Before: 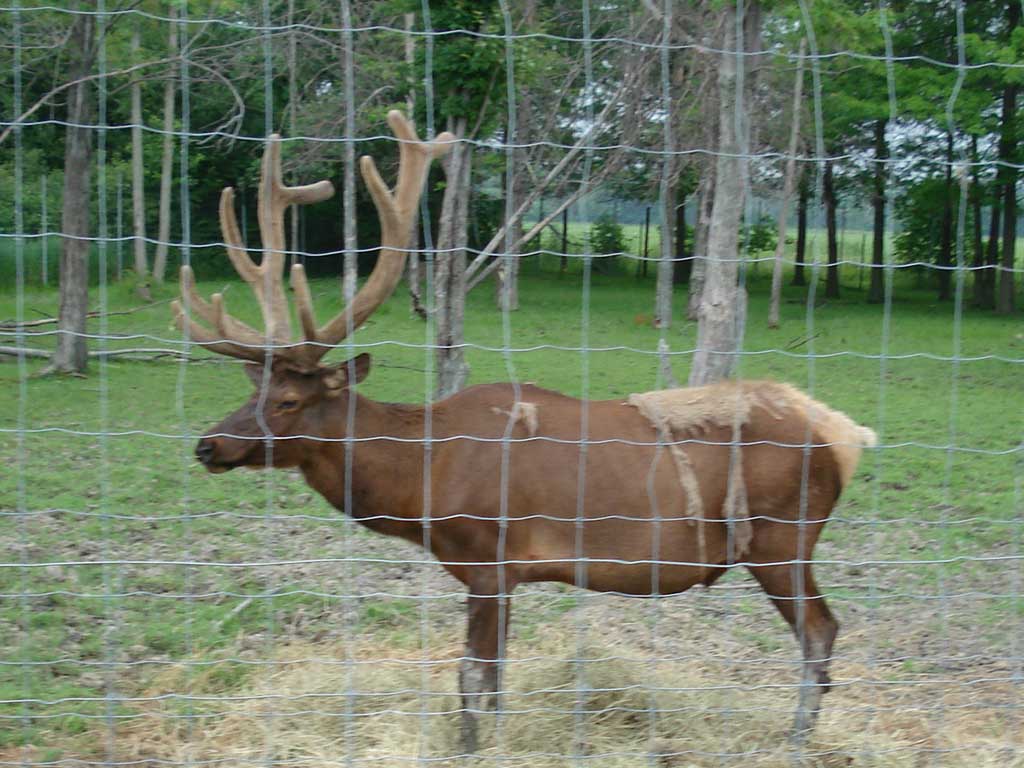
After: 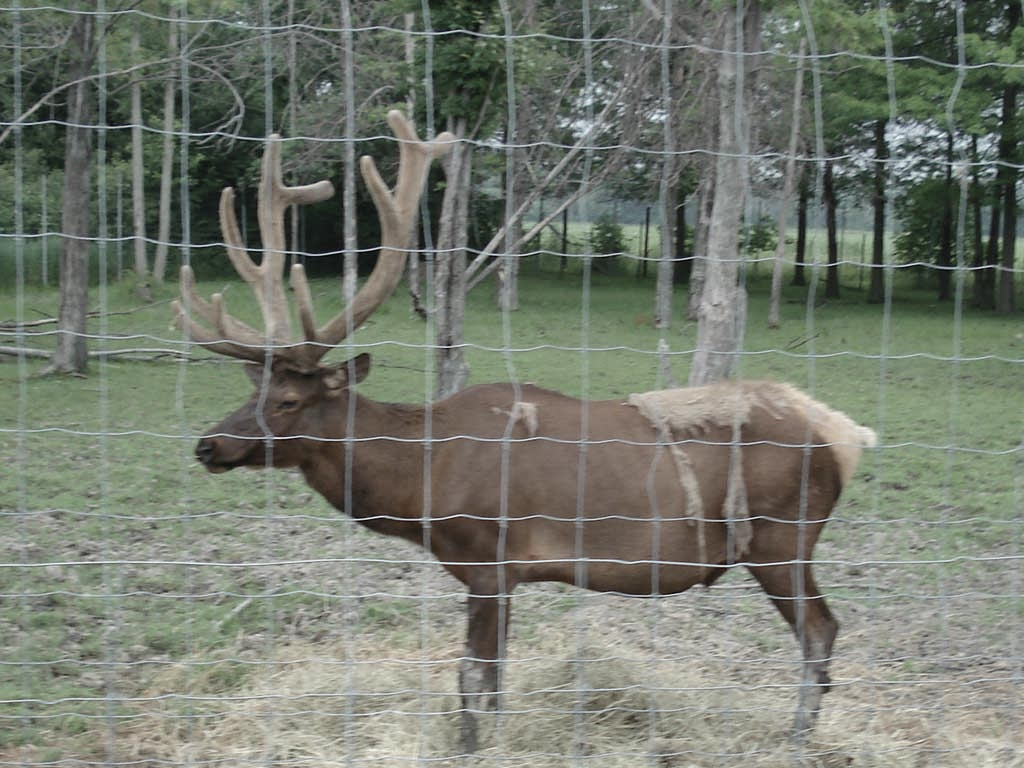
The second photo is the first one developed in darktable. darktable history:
shadows and highlights: shadows 51.9, highlights -28.64, highlights color adjustment 89.3%, soften with gaussian
color correction: highlights b* -0.003, saturation 0.51
